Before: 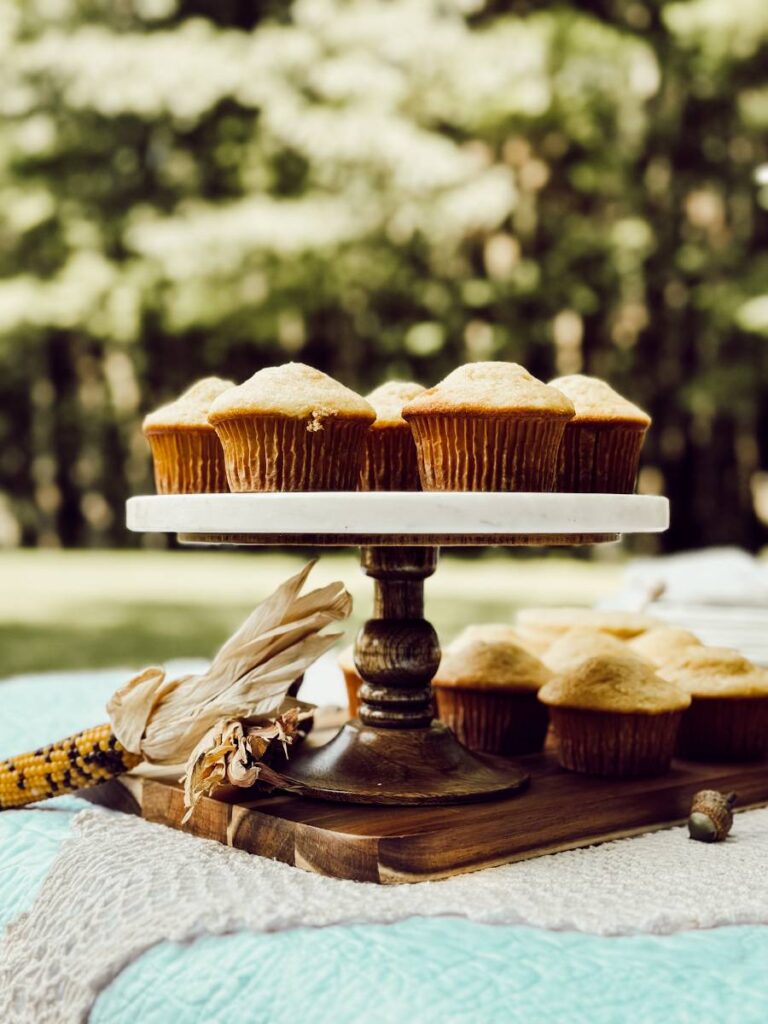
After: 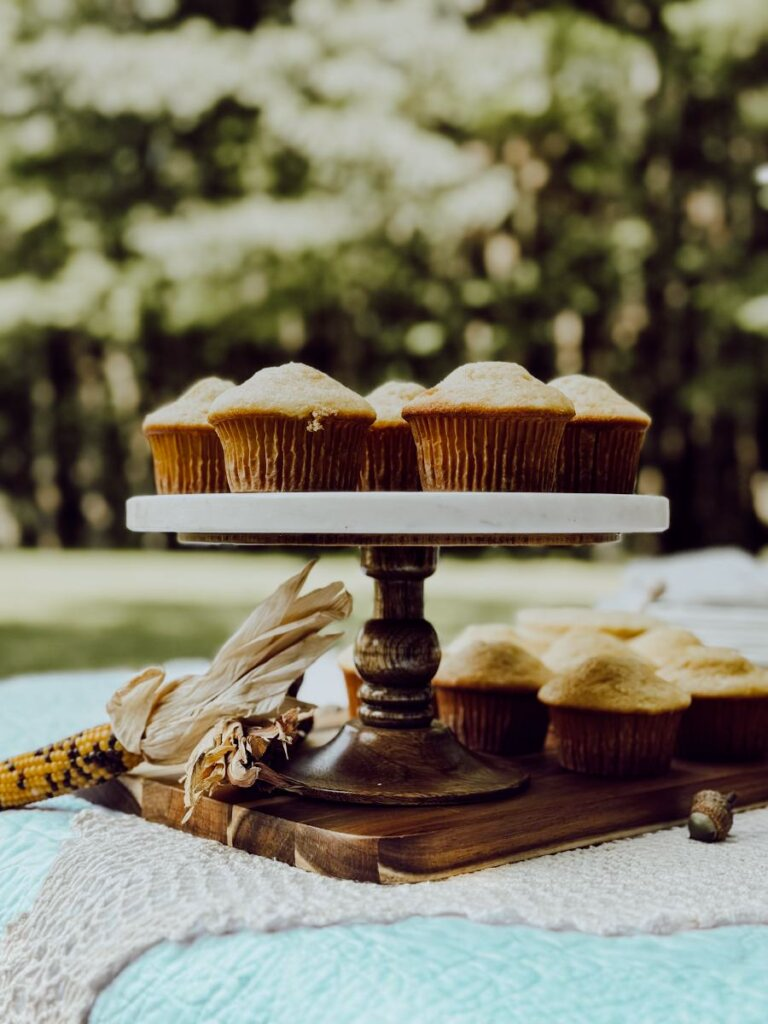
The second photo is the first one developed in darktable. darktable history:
graduated density: rotation 5.63°, offset 76.9
white balance: red 0.976, blue 1.04
